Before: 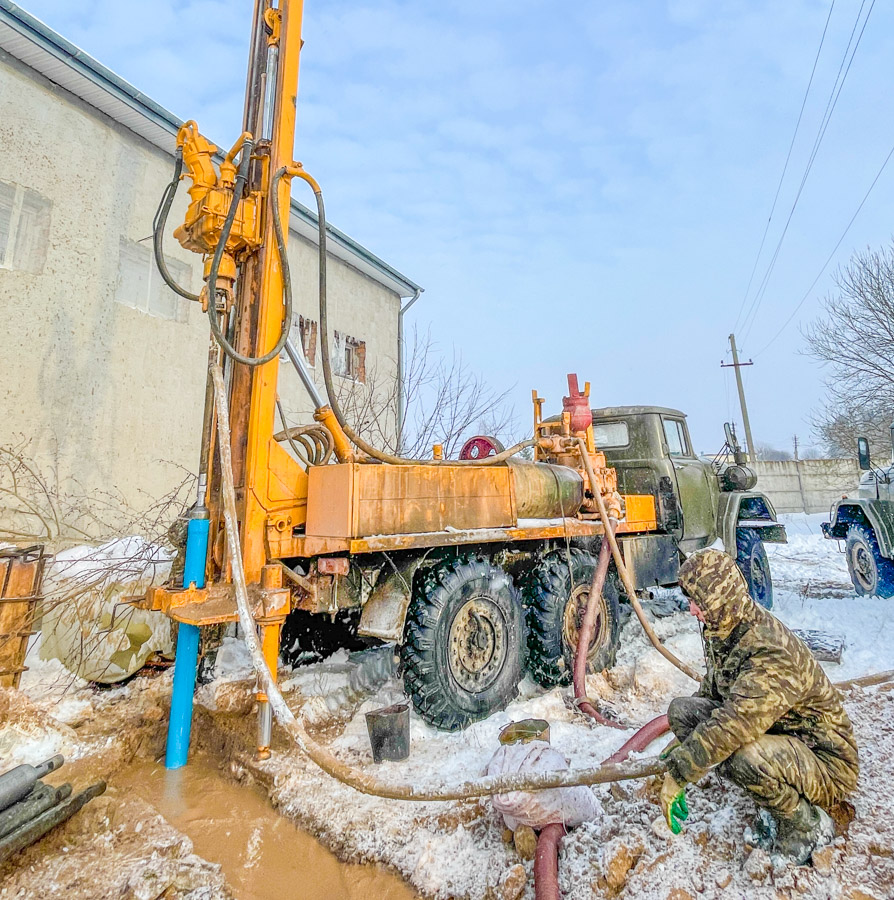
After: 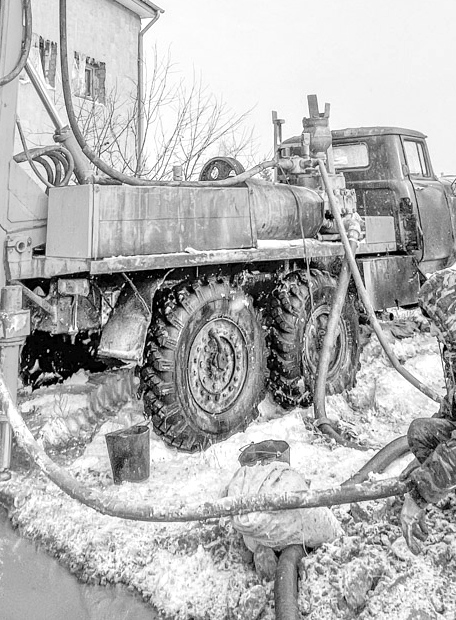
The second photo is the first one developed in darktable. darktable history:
crop and rotate: left 29.151%, top 31.092%, right 19.814%
color calibration: output gray [0.267, 0.423, 0.261, 0], illuminant same as pipeline (D50), adaptation XYZ, x 0.347, y 0.358, temperature 5006.84 K
exposure: black level correction 0.001, exposure 0.5 EV, compensate exposure bias true, compensate highlight preservation false
